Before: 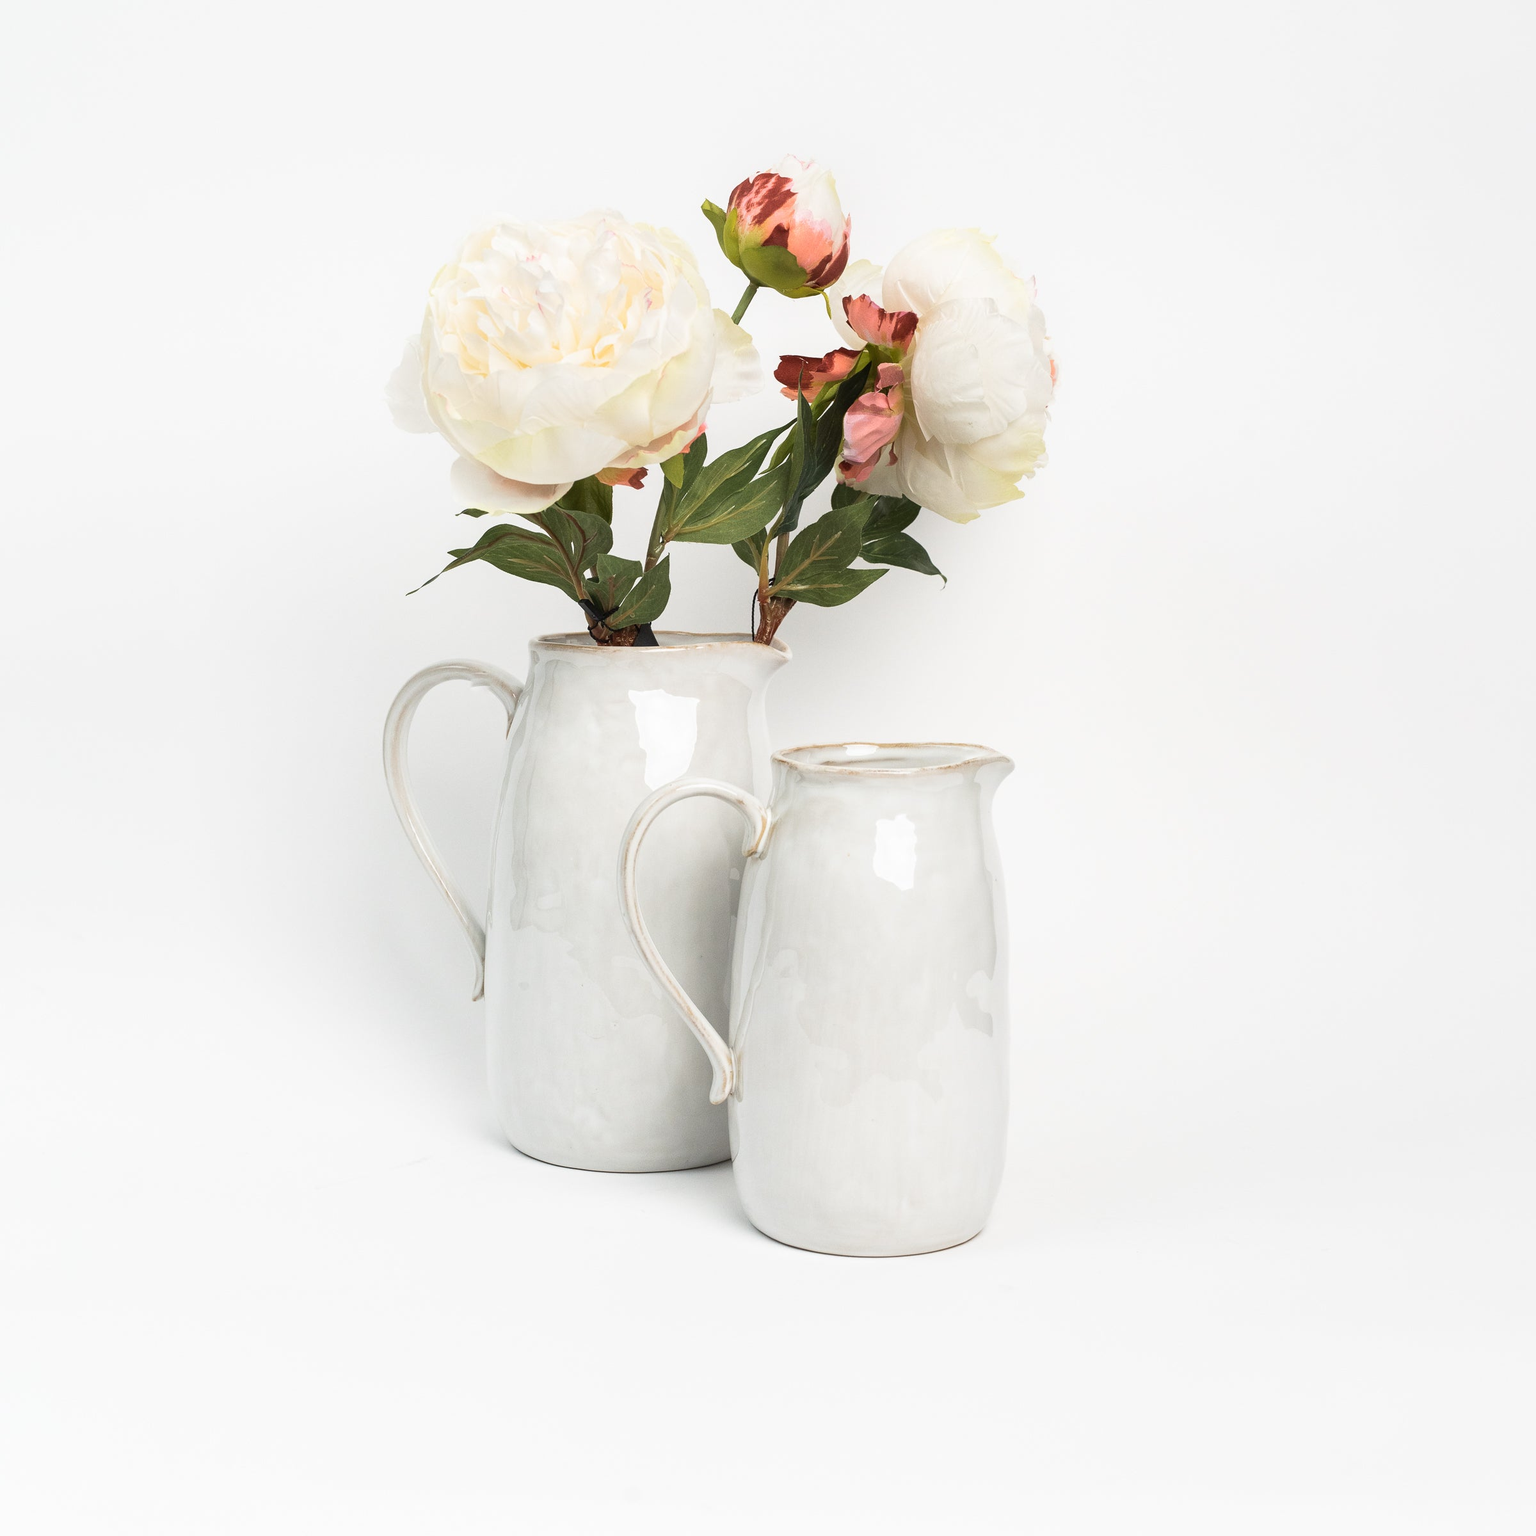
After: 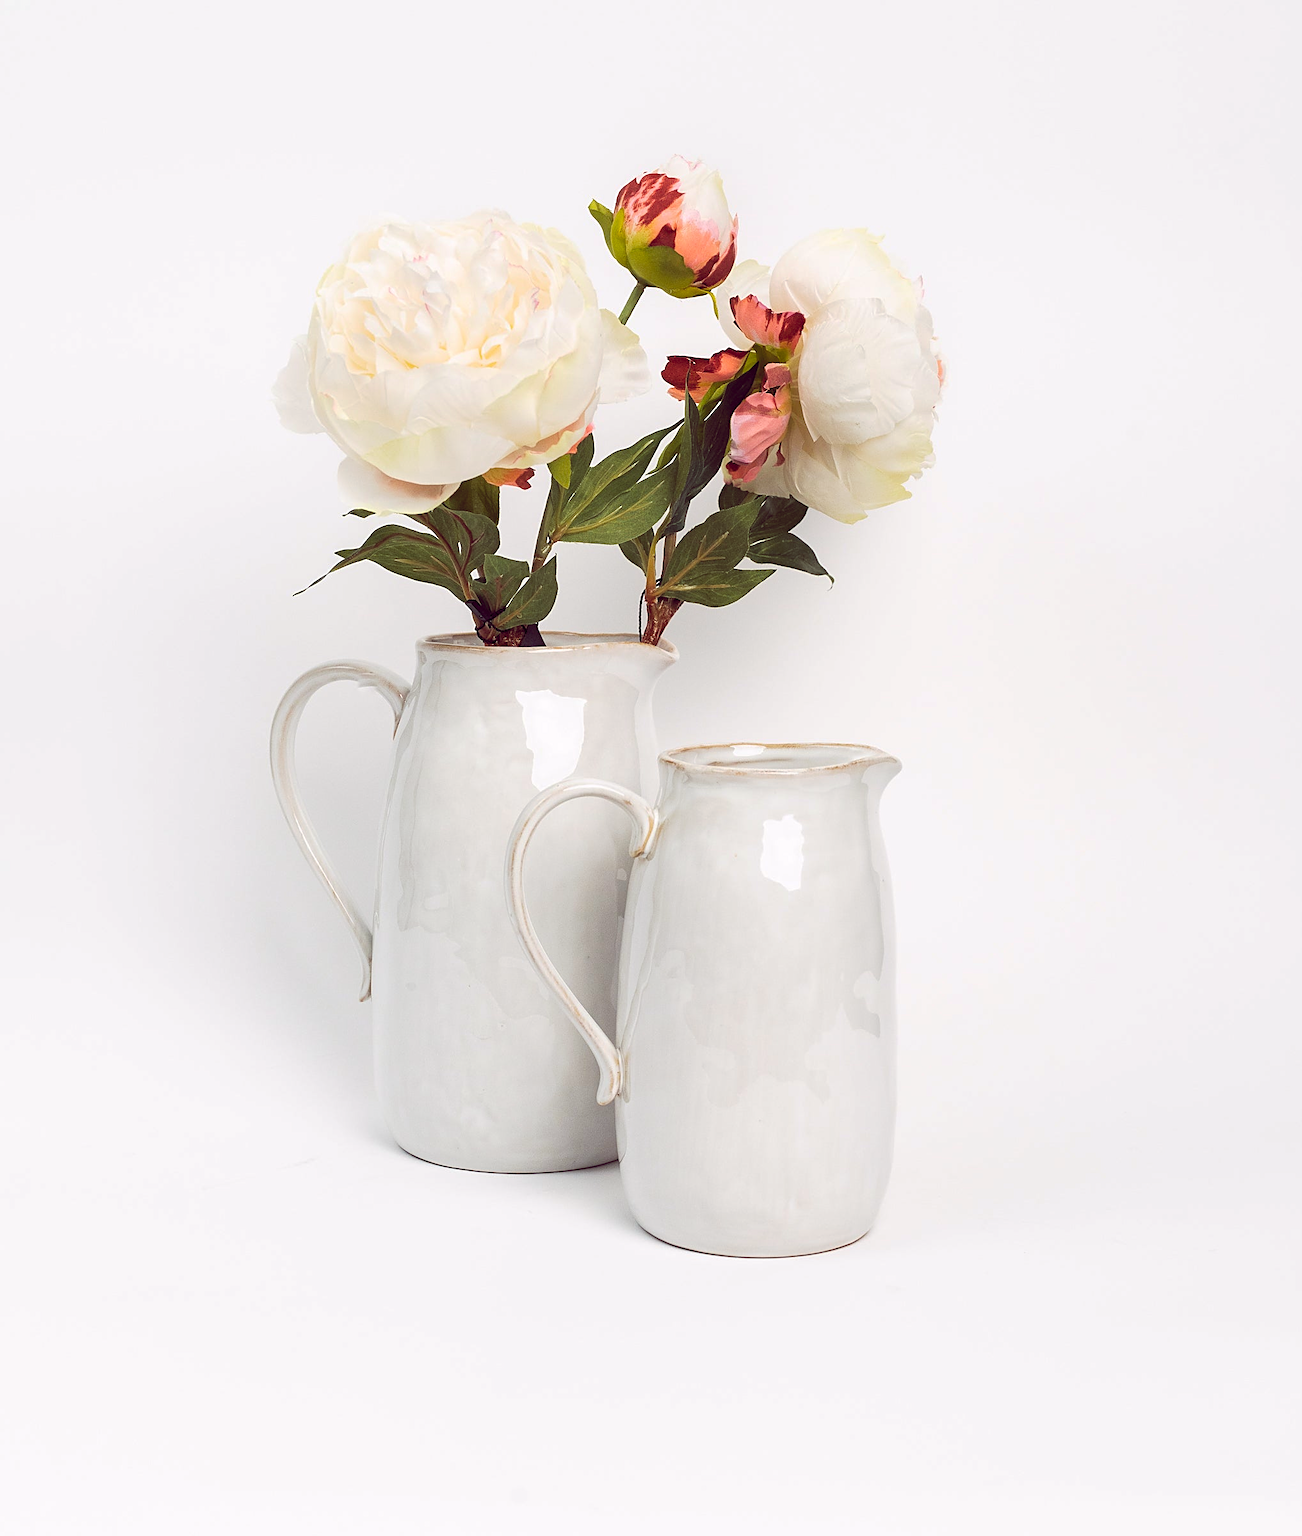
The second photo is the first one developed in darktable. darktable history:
crop: left 7.375%, right 7.804%
color balance rgb: global offset › chroma 0.284%, global offset › hue 319.07°, linear chroma grading › global chroma 14.956%, perceptual saturation grading › global saturation 0.848%, global vibrance 14.915%
tone curve: curves: ch0 [(0, 0) (0.003, 0.014) (0.011, 0.014) (0.025, 0.022) (0.044, 0.041) (0.069, 0.063) (0.1, 0.086) (0.136, 0.118) (0.177, 0.161) (0.224, 0.211) (0.277, 0.262) (0.335, 0.323) (0.399, 0.384) (0.468, 0.459) (0.543, 0.54) (0.623, 0.624) (0.709, 0.711) (0.801, 0.796) (0.898, 0.879) (1, 1)], preserve colors none
exposure: compensate highlight preservation false
color correction: highlights a* -0.278, highlights b* -0.121
sharpen: amount 0.497
